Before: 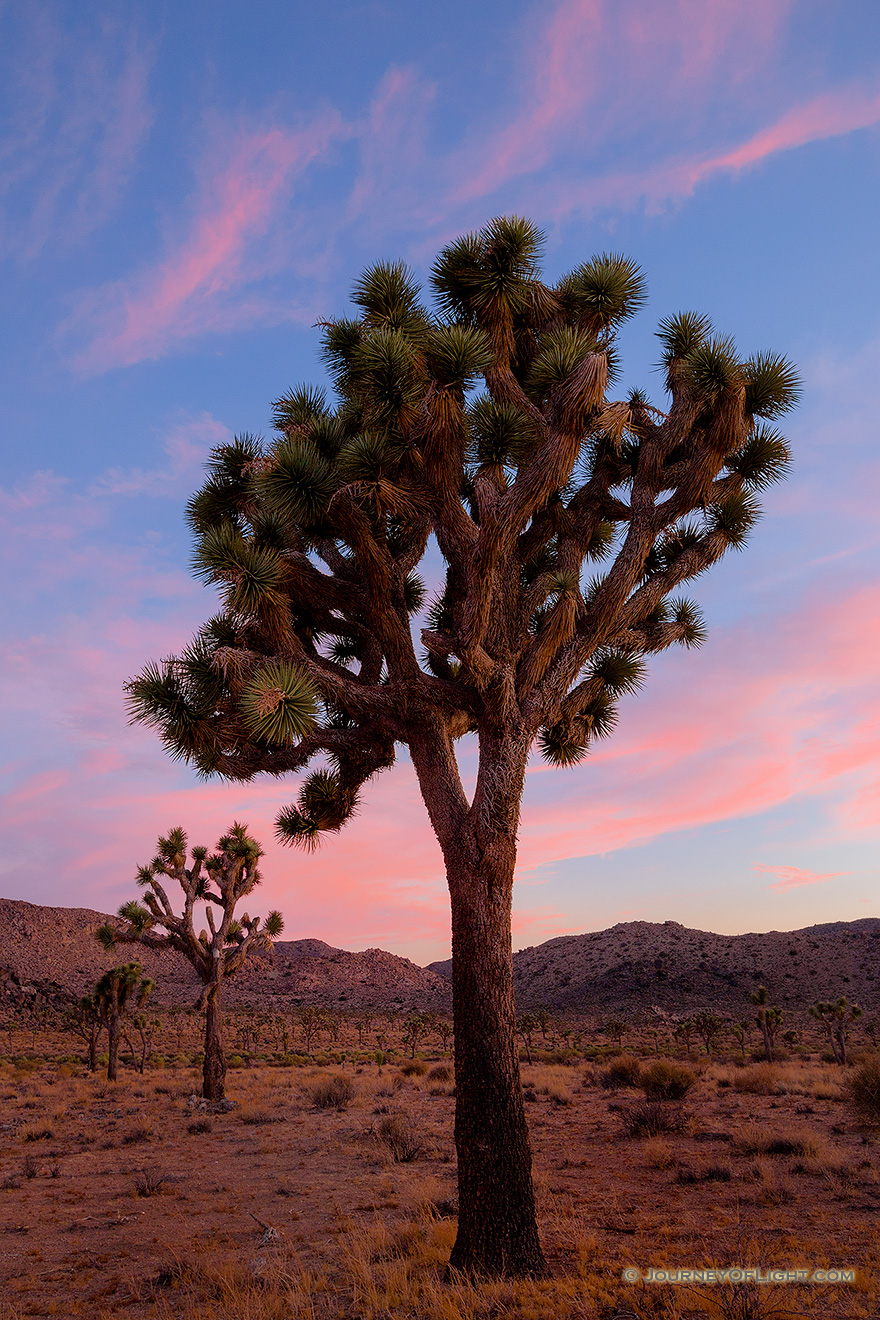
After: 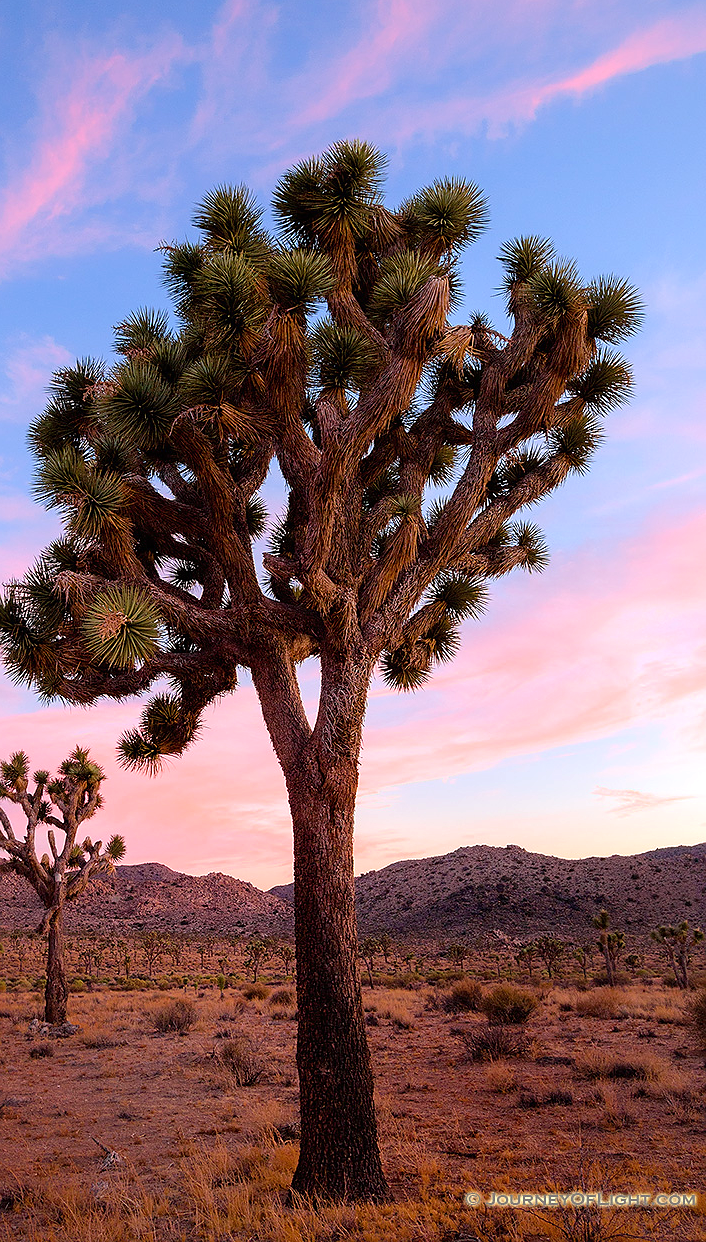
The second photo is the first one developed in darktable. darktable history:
exposure: black level correction 0, exposure 0.692 EV, compensate highlight preservation false
sharpen: radius 1
crop and rotate: left 17.959%, top 5.906%, right 1.764%
